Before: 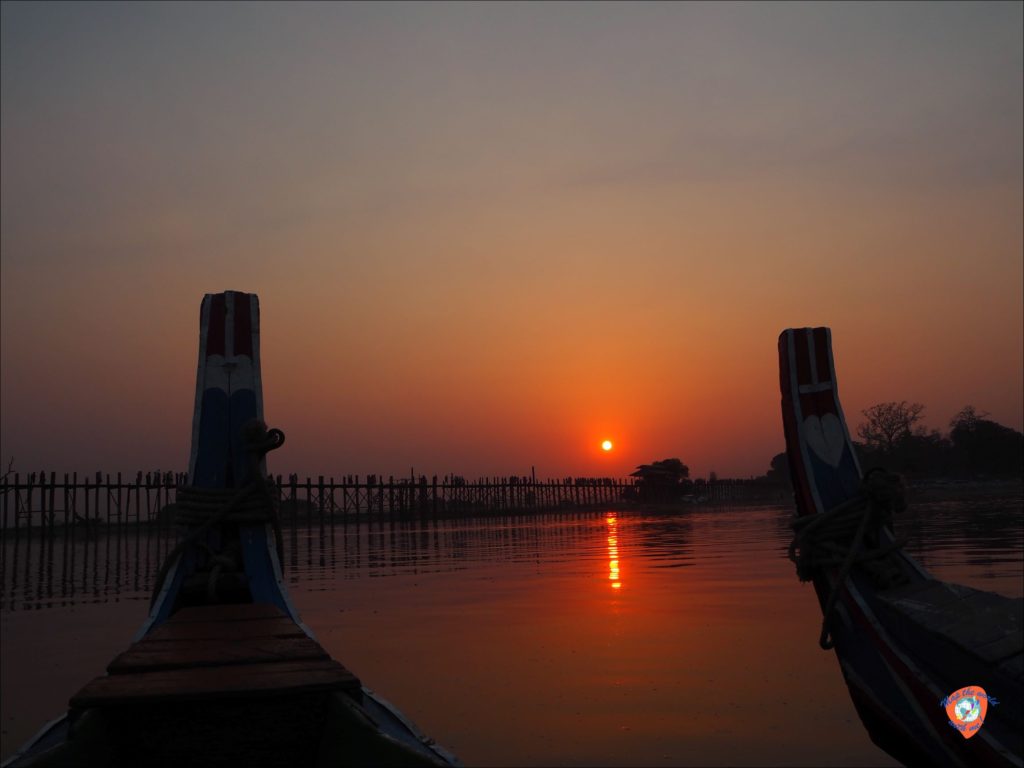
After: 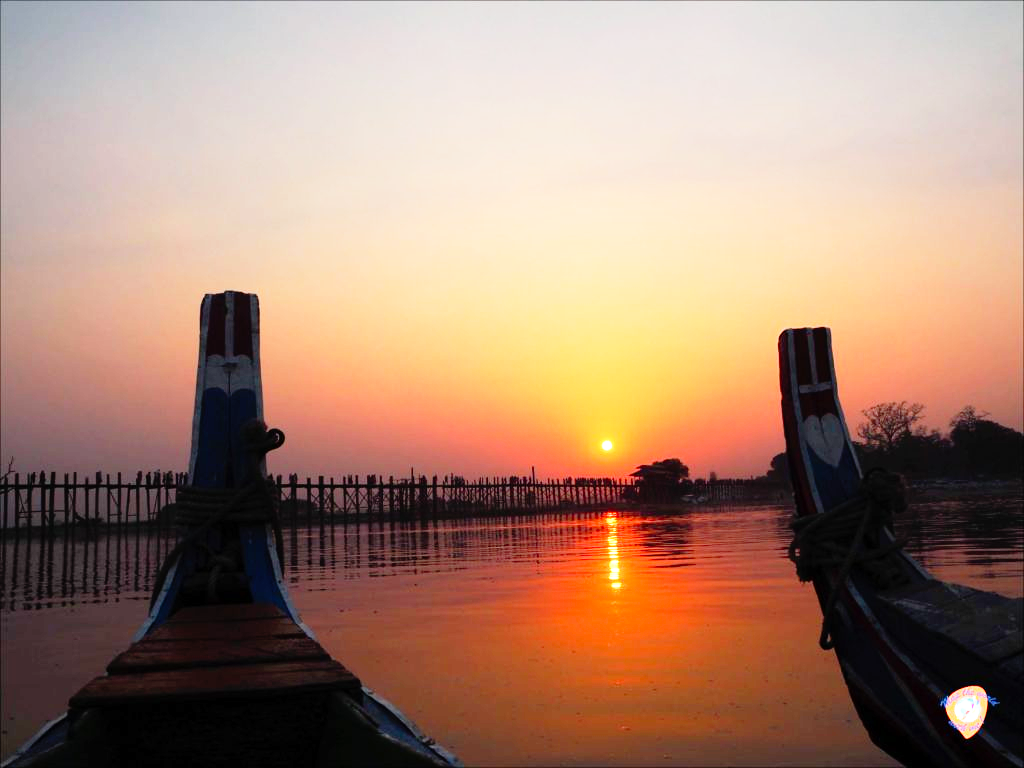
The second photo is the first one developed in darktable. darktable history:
base curve: curves: ch0 [(0, 0) (0.012, 0.01) (0.073, 0.168) (0.31, 0.711) (0.645, 0.957) (1, 1)], preserve colors none
exposure: exposure 1 EV, compensate exposure bias true, compensate highlight preservation false
